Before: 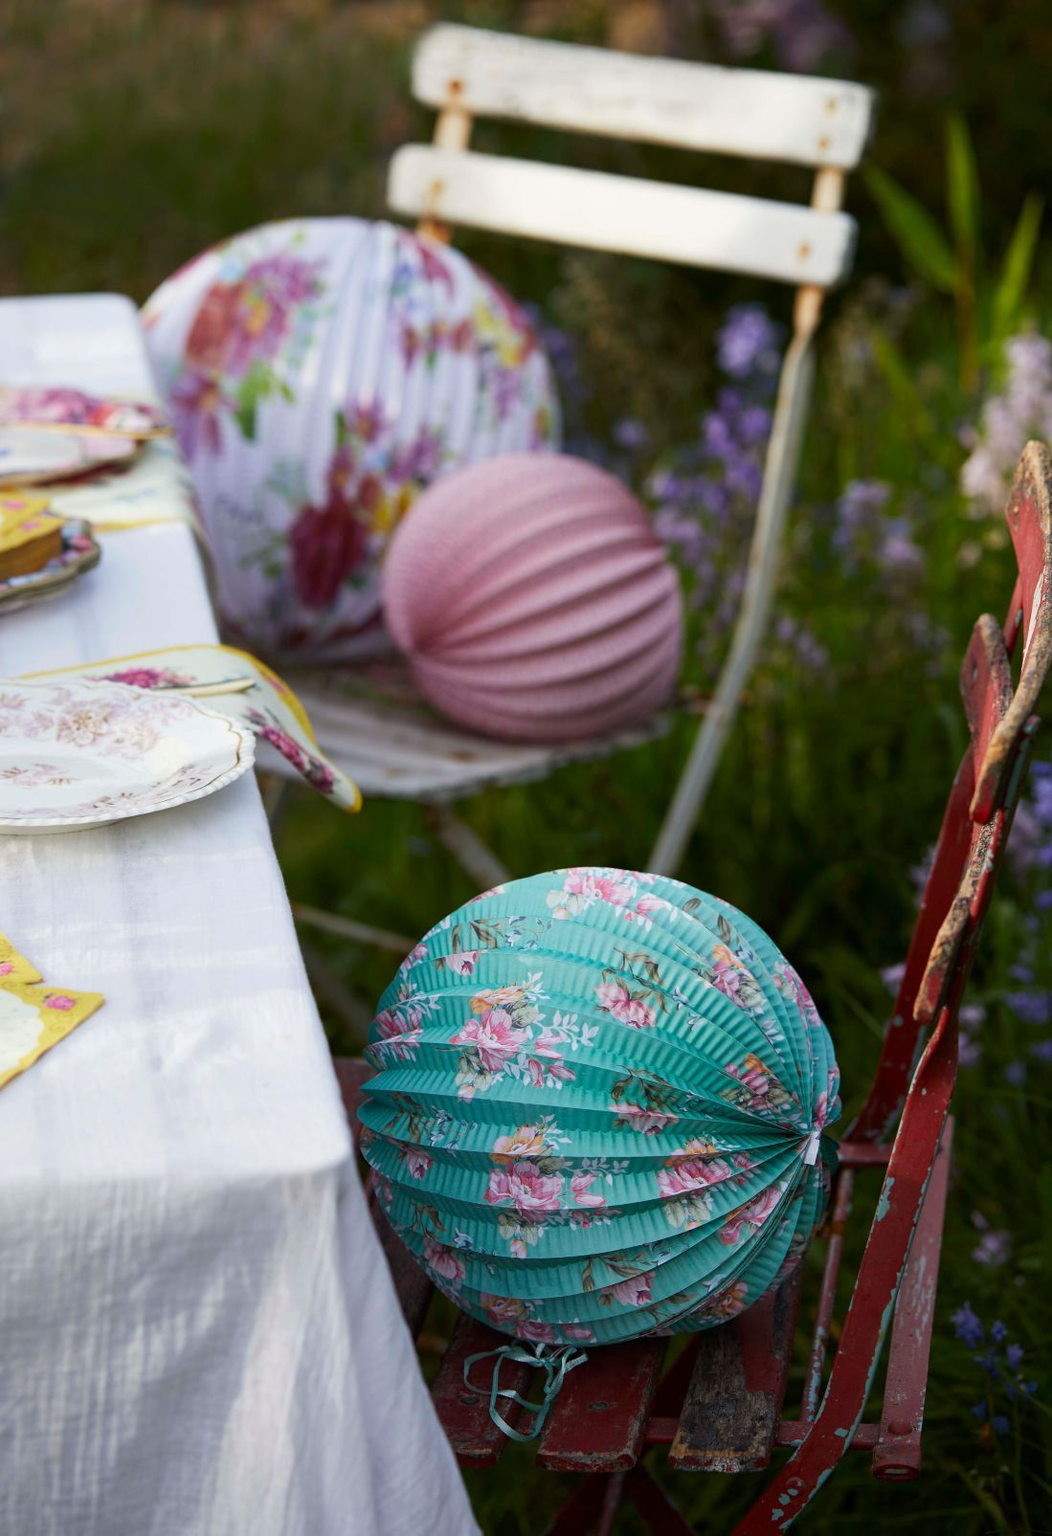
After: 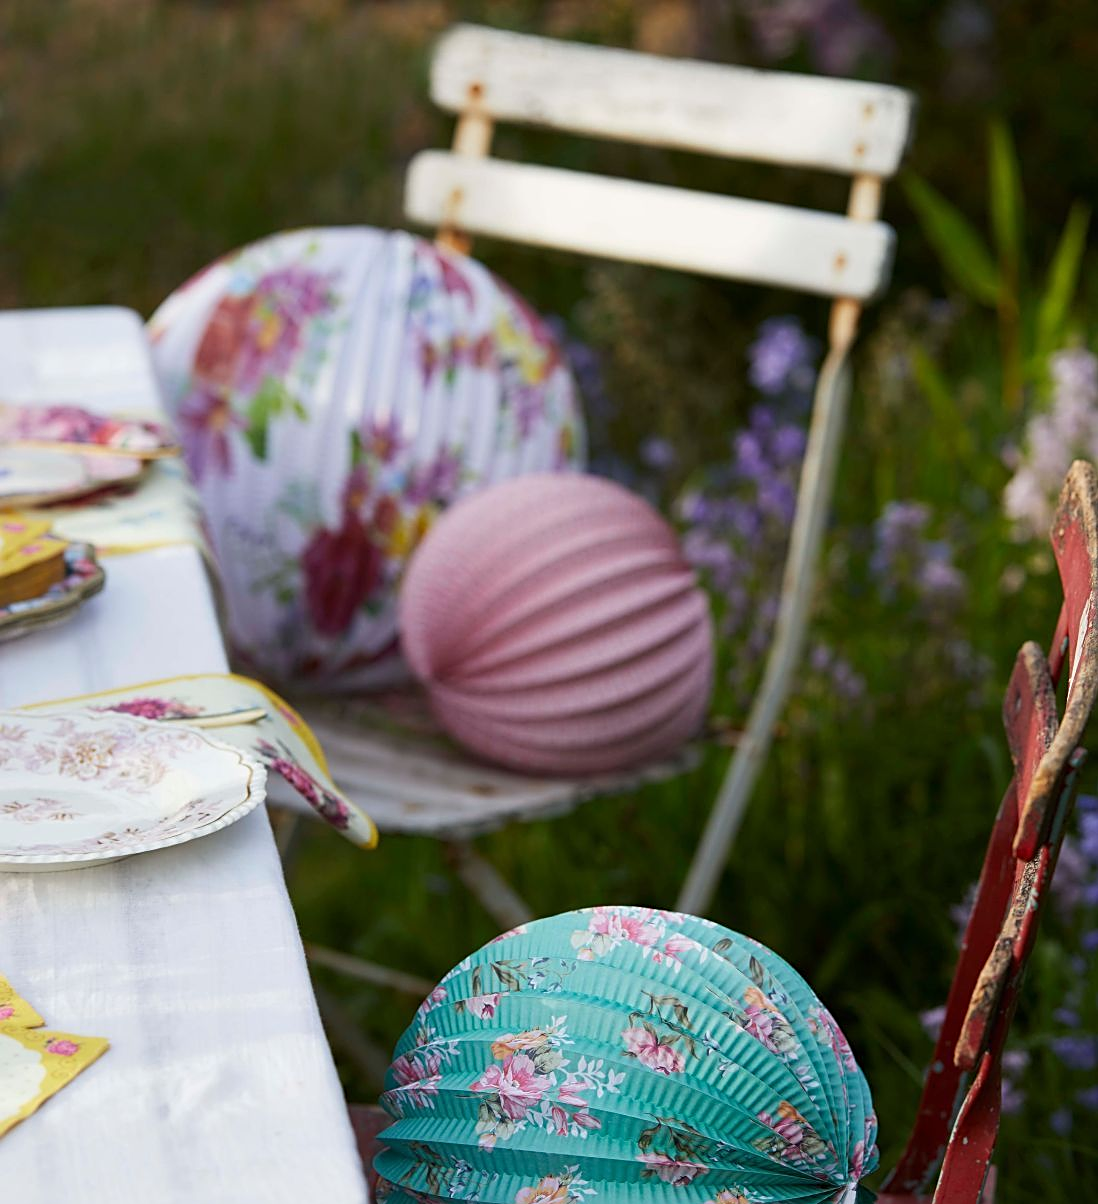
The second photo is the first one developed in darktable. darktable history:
crop: bottom 24.967%
sharpen: on, module defaults
color correction: highlights a* -0.137, highlights b* 0.137
exposure: compensate highlight preservation false
